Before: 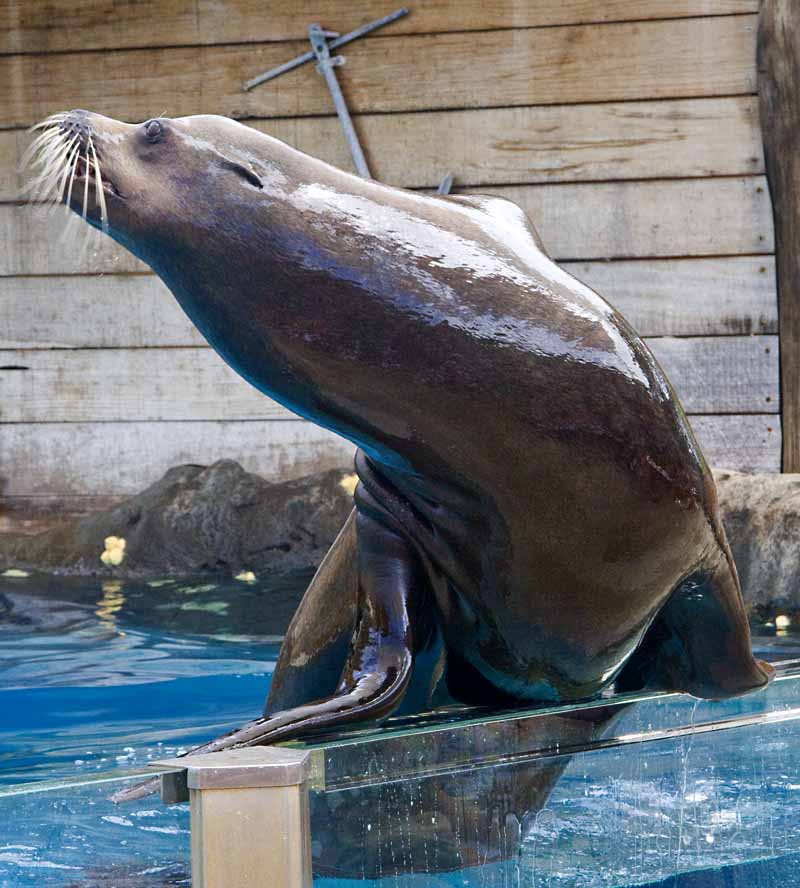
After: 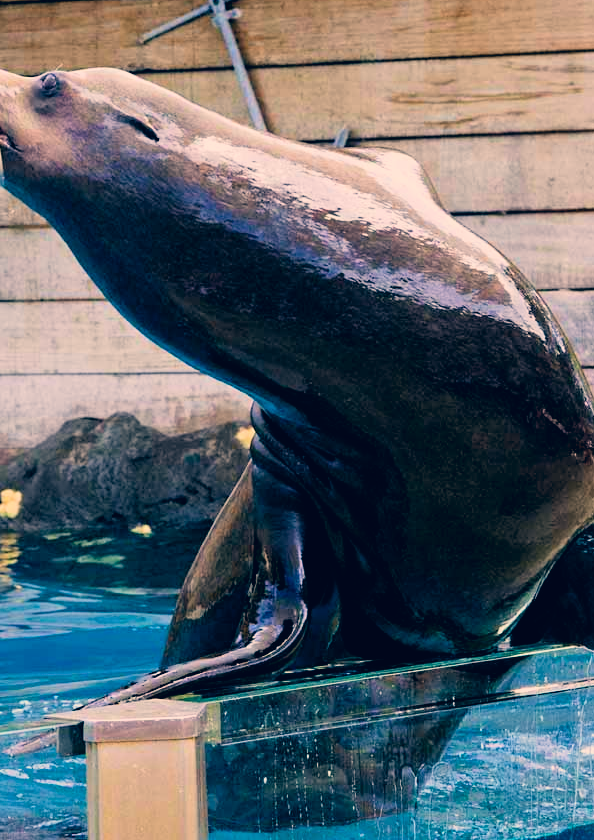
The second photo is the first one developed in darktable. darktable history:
crop and rotate: left 13.112%, top 5.387%, right 12.559%
velvia: on, module defaults
color correction: highlights a* 10.37, highlights b* 13.95, shadows a* -10, shadows b* -14.97
filmic rgb: middle gray luminance 12.74%, black relative exposure -10.21 EV, white relative exposure 3.47 EV, target black luminance 0%, hardness 5.7, latitude 44.85%, contrast 1.228, highlights saturation mix 5.3%, shadows ↔ highlights balance 27.26%
